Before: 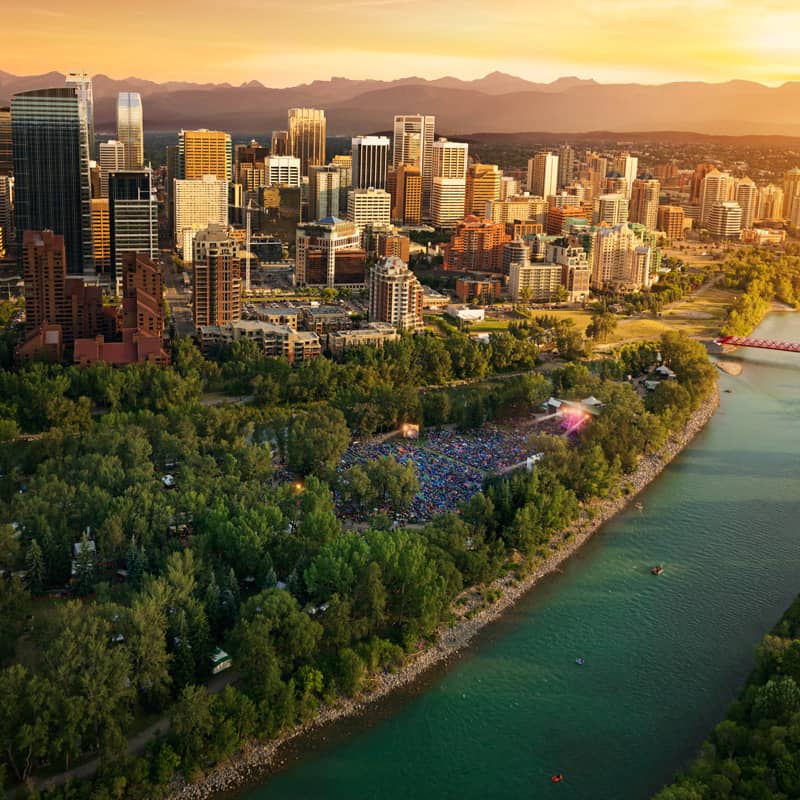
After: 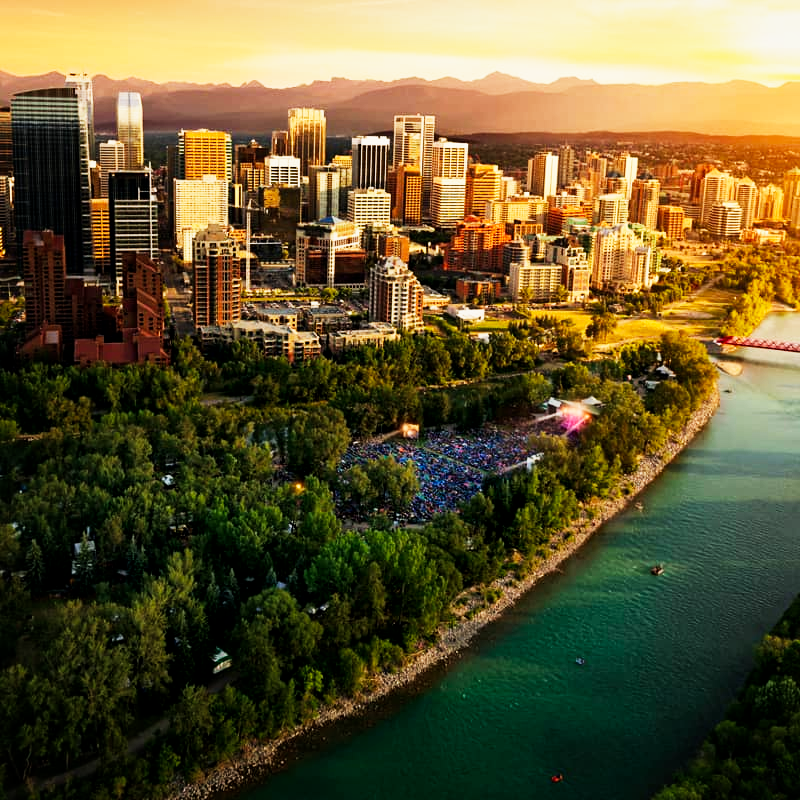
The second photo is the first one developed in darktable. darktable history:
local contrast: mode bilateral grid, contrast 20, coarseness 50, detail 120%, midtone range 0.2
sigmoid: contrast 1.93, skew 0.29, preserve hue 0%
exposure: exposure 0.197 EV, compensate highlight preservation false
